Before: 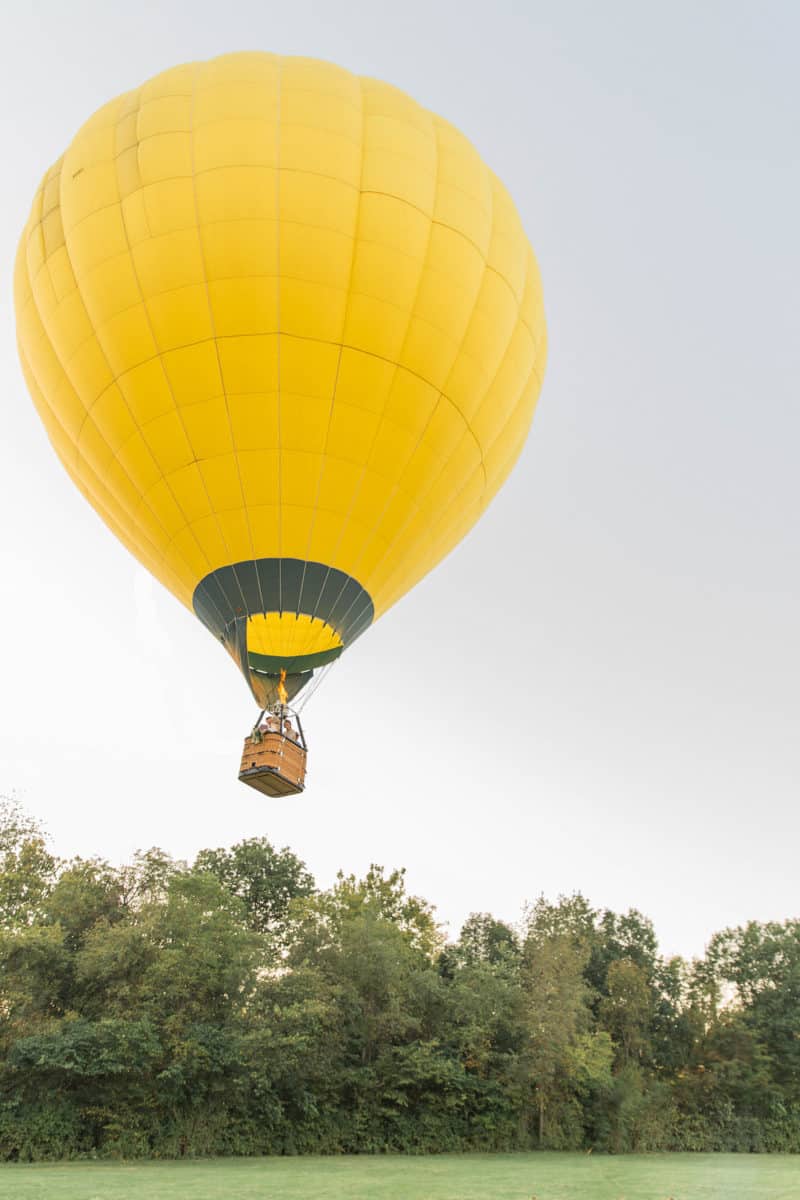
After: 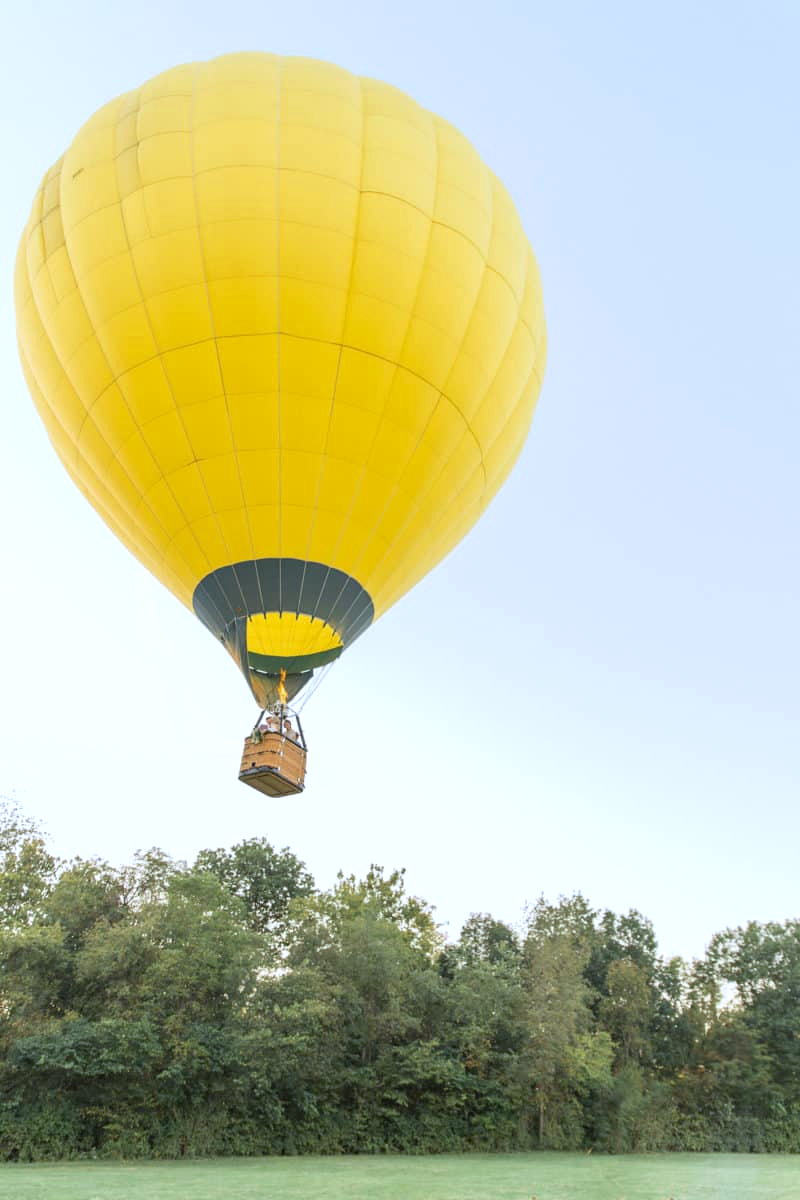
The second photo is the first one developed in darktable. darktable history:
white balance: red 0.931, blue 1.11
exposure: black level correction 0.001, exposure 0.191 EV, compensate highlight preservation false
